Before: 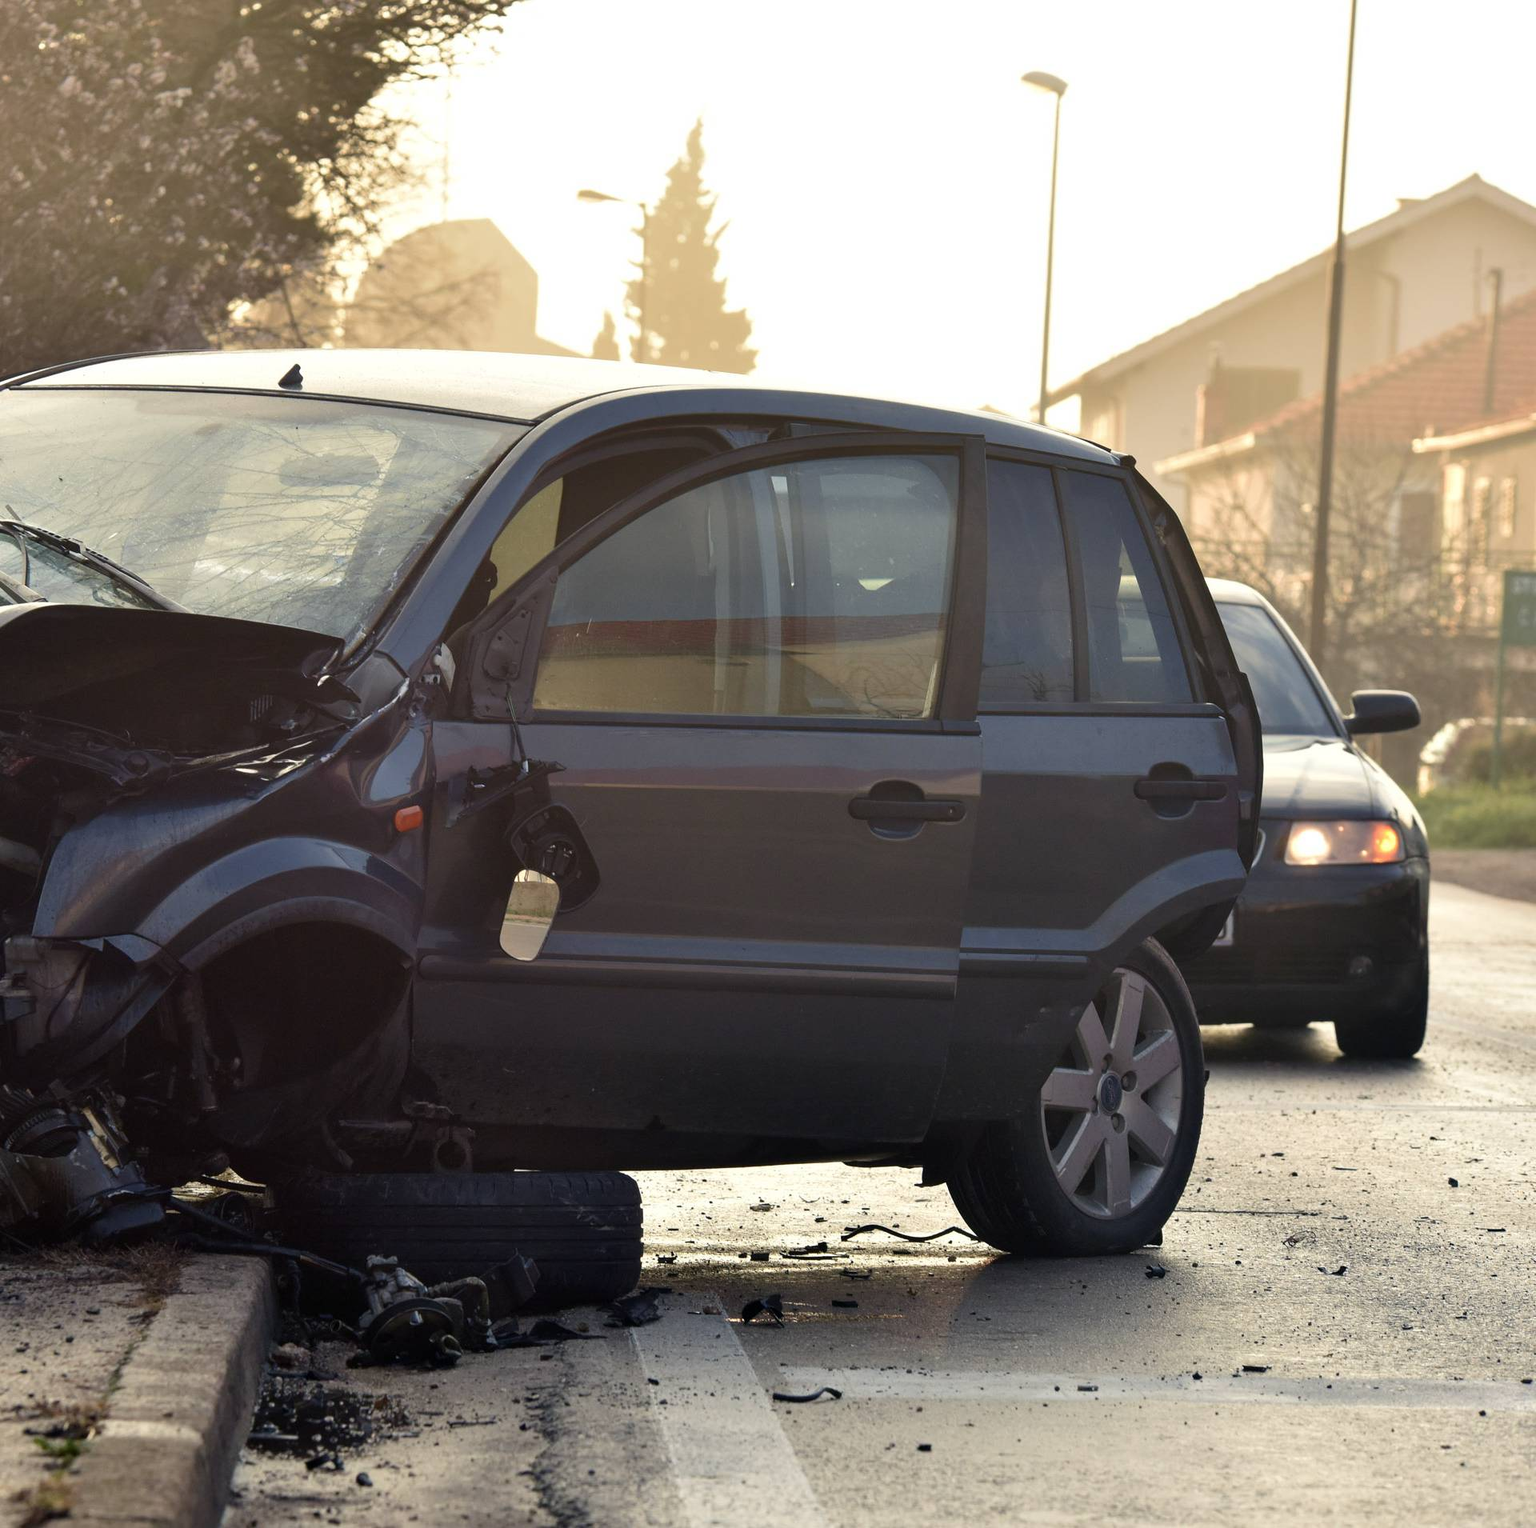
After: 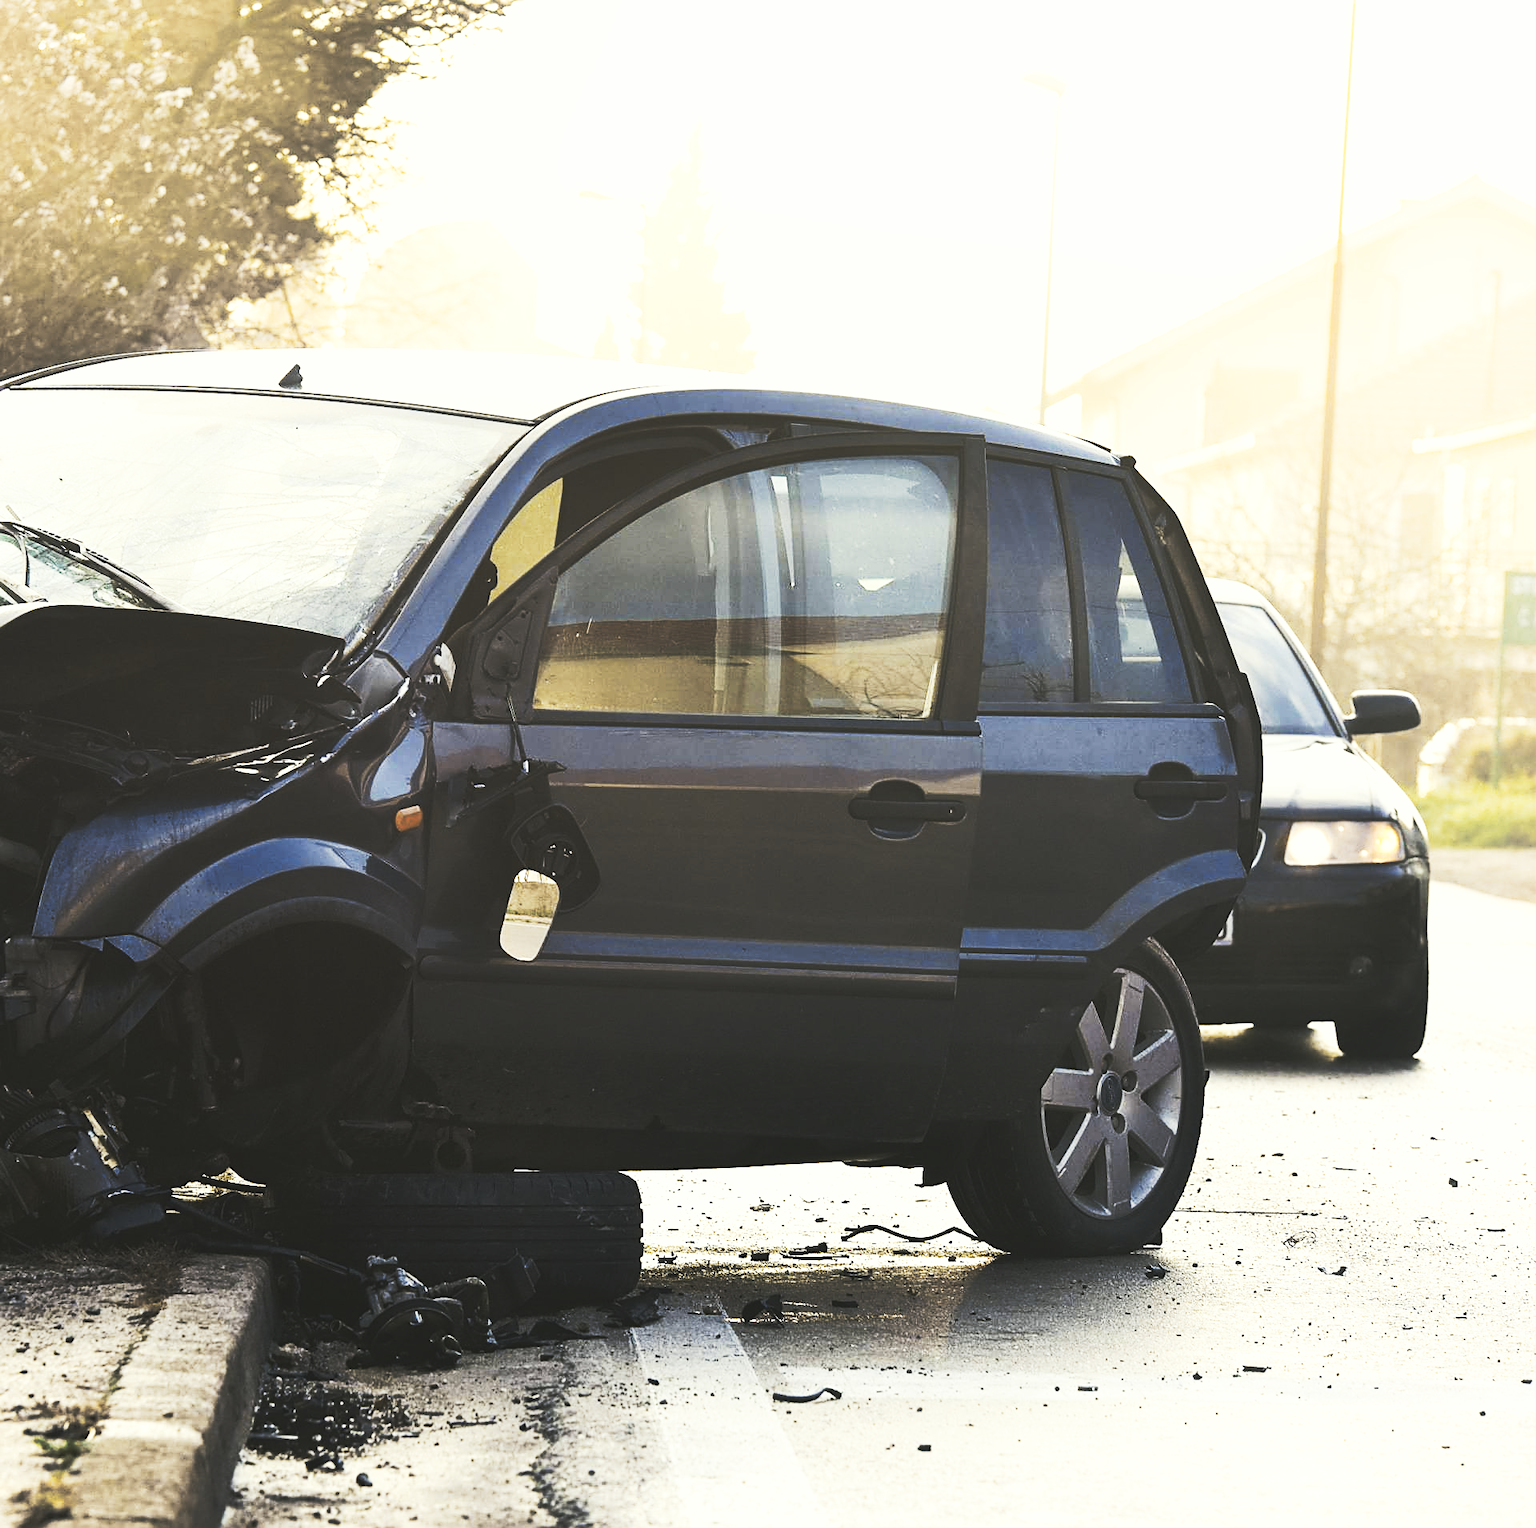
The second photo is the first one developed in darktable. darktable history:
sharpen: on, module defaults
shadows and highlights: shadows -23.08, highlights 46.15, soften with gaussian
tone curve: curves: ch1 [(0, 0) (0.173, 0.145) (0.467, 0.477) (0.808, 0.611) (1, 1)]; ch2 [(0, 0) (0.255, 0.314) (0.498, 0.509) (0.694, 0.64) (1, 1)], color space Lab, independent channels, preserve colors none
contrast brightness saturation: contrast 0.1, brightness 0.03, saturation 0.09
base curve: curves: ch0 [(0, 0.015) (0.085, 0.116) (0.134, 0.298) (0.19, 0.545) (0.296, 0.764) (0.599, 0.982) (1, 1)], preserve colors none
